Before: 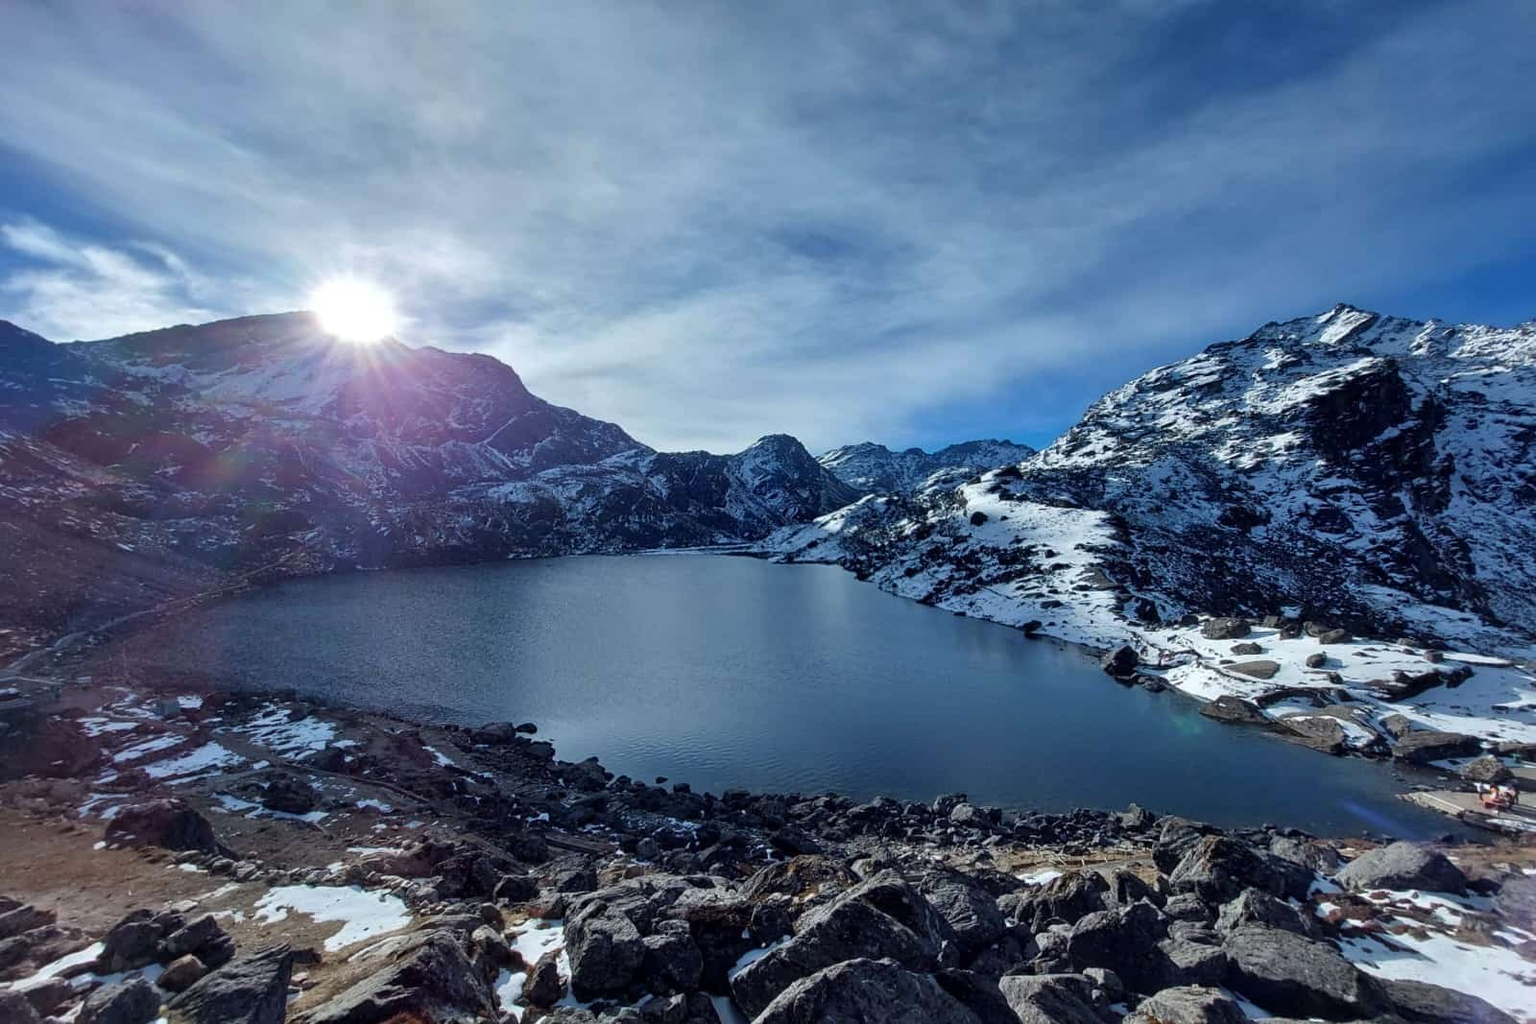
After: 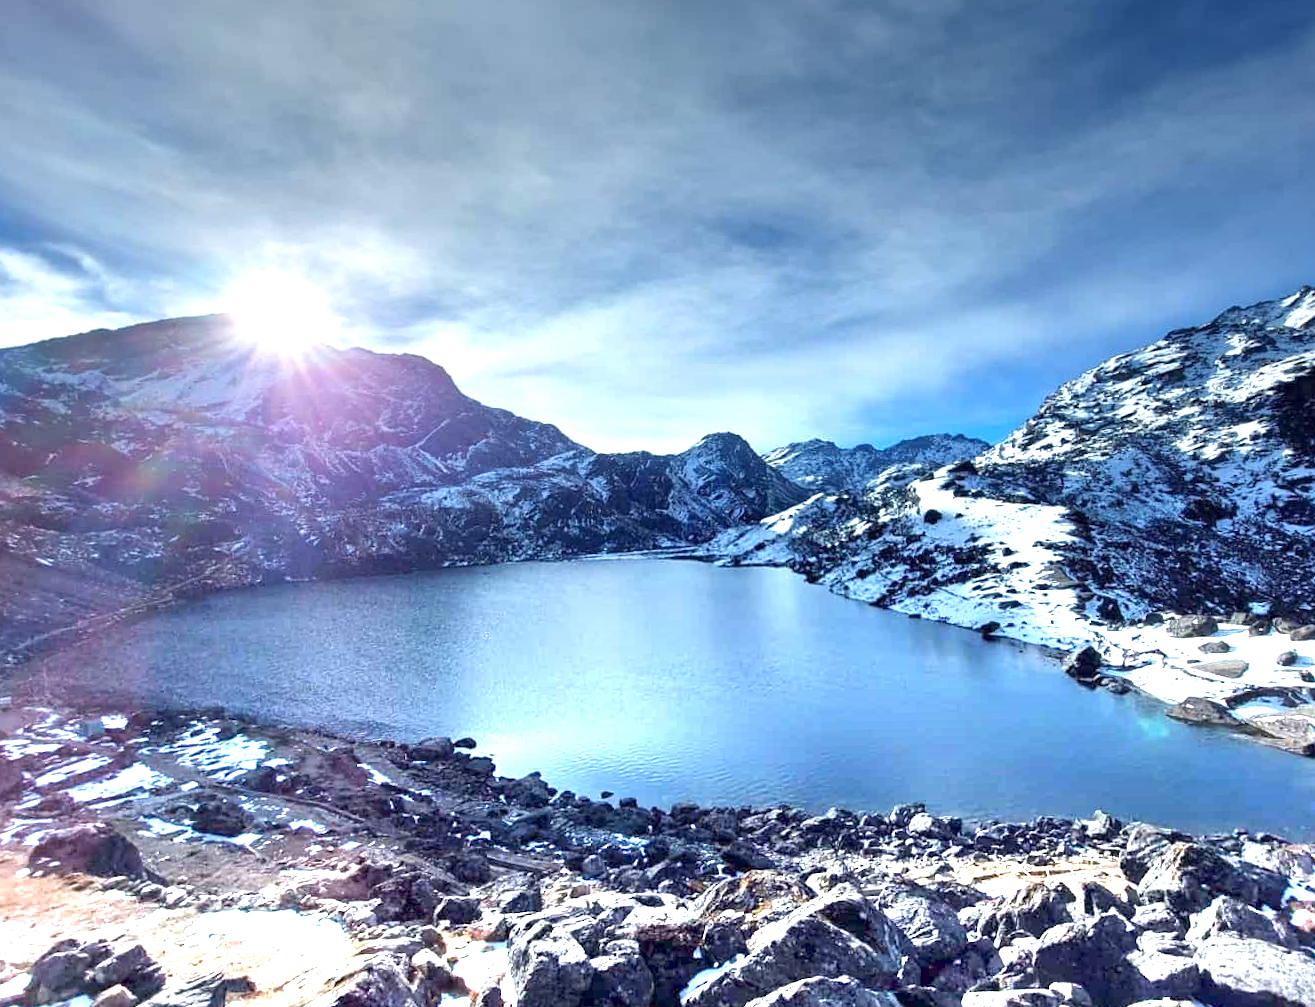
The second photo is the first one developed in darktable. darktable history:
crop and rotate: angle 1°, left 4.281%, top 0.642%, right 11.383%, bottom 2.486%
graduated density: density -3.9 EV
